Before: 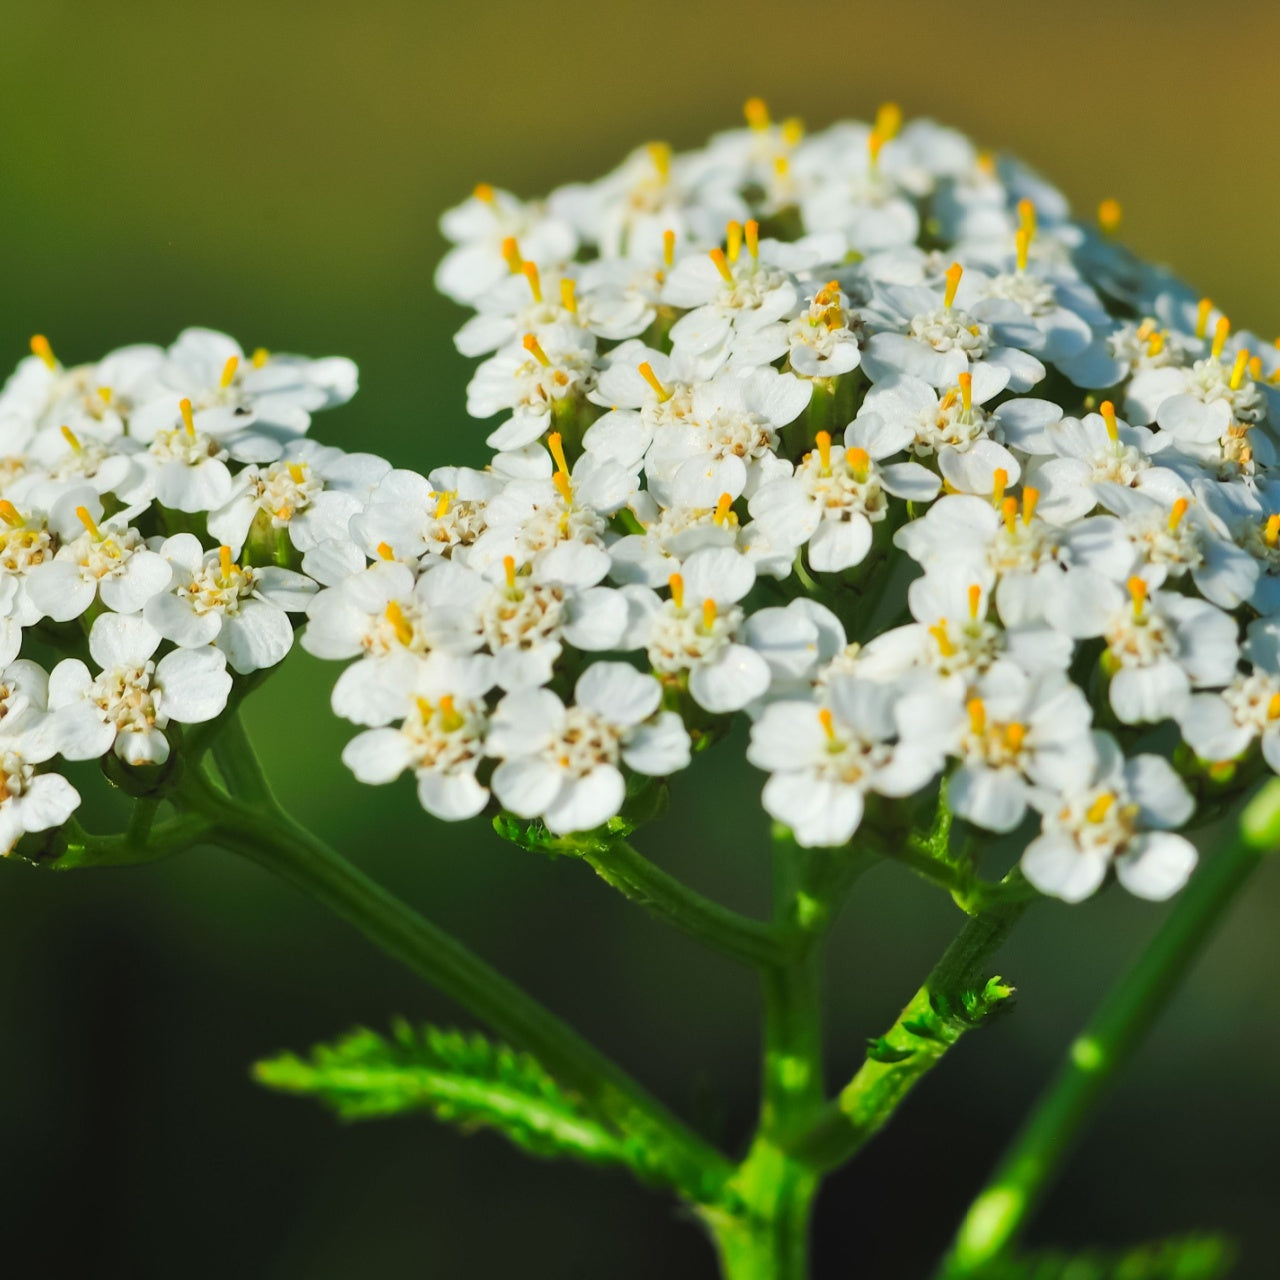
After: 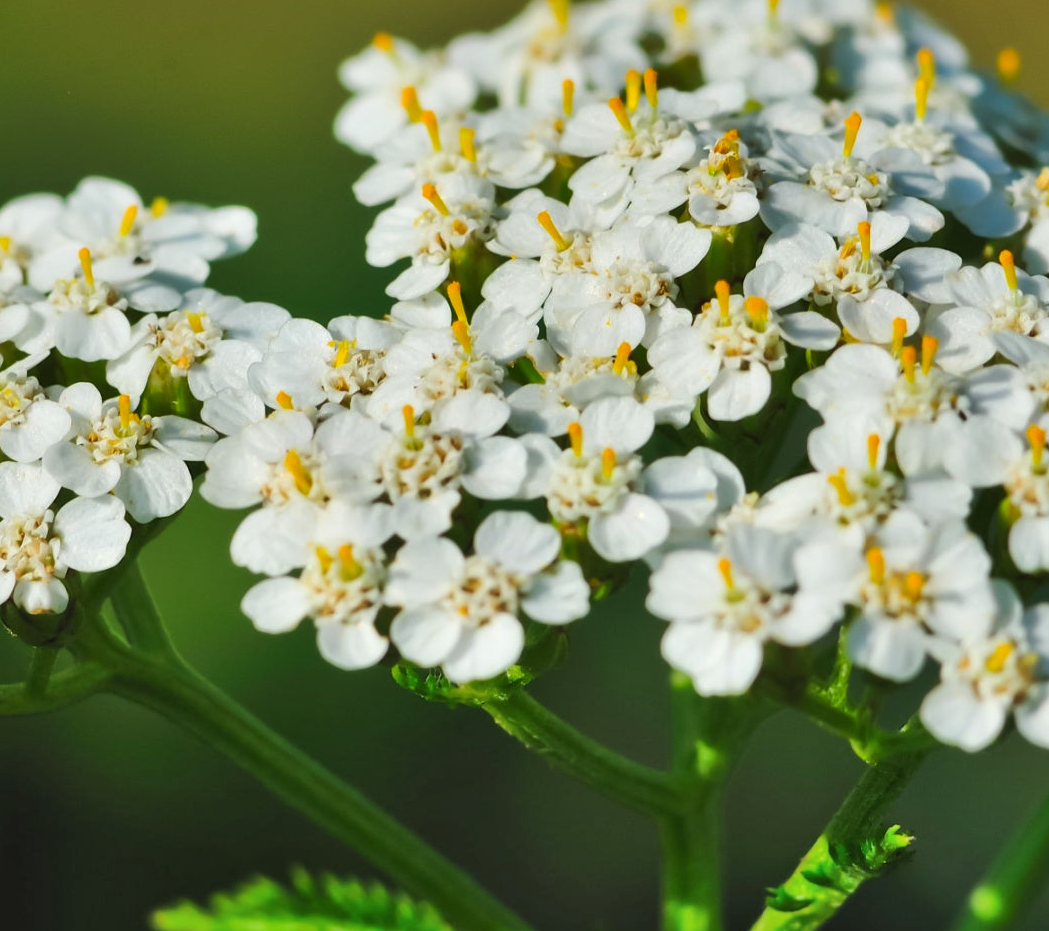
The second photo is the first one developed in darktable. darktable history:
shadows and highlights: soften with gaussian
crop: left 7.932%, top 11.797%, right 10.089%, bottom 15.396%
